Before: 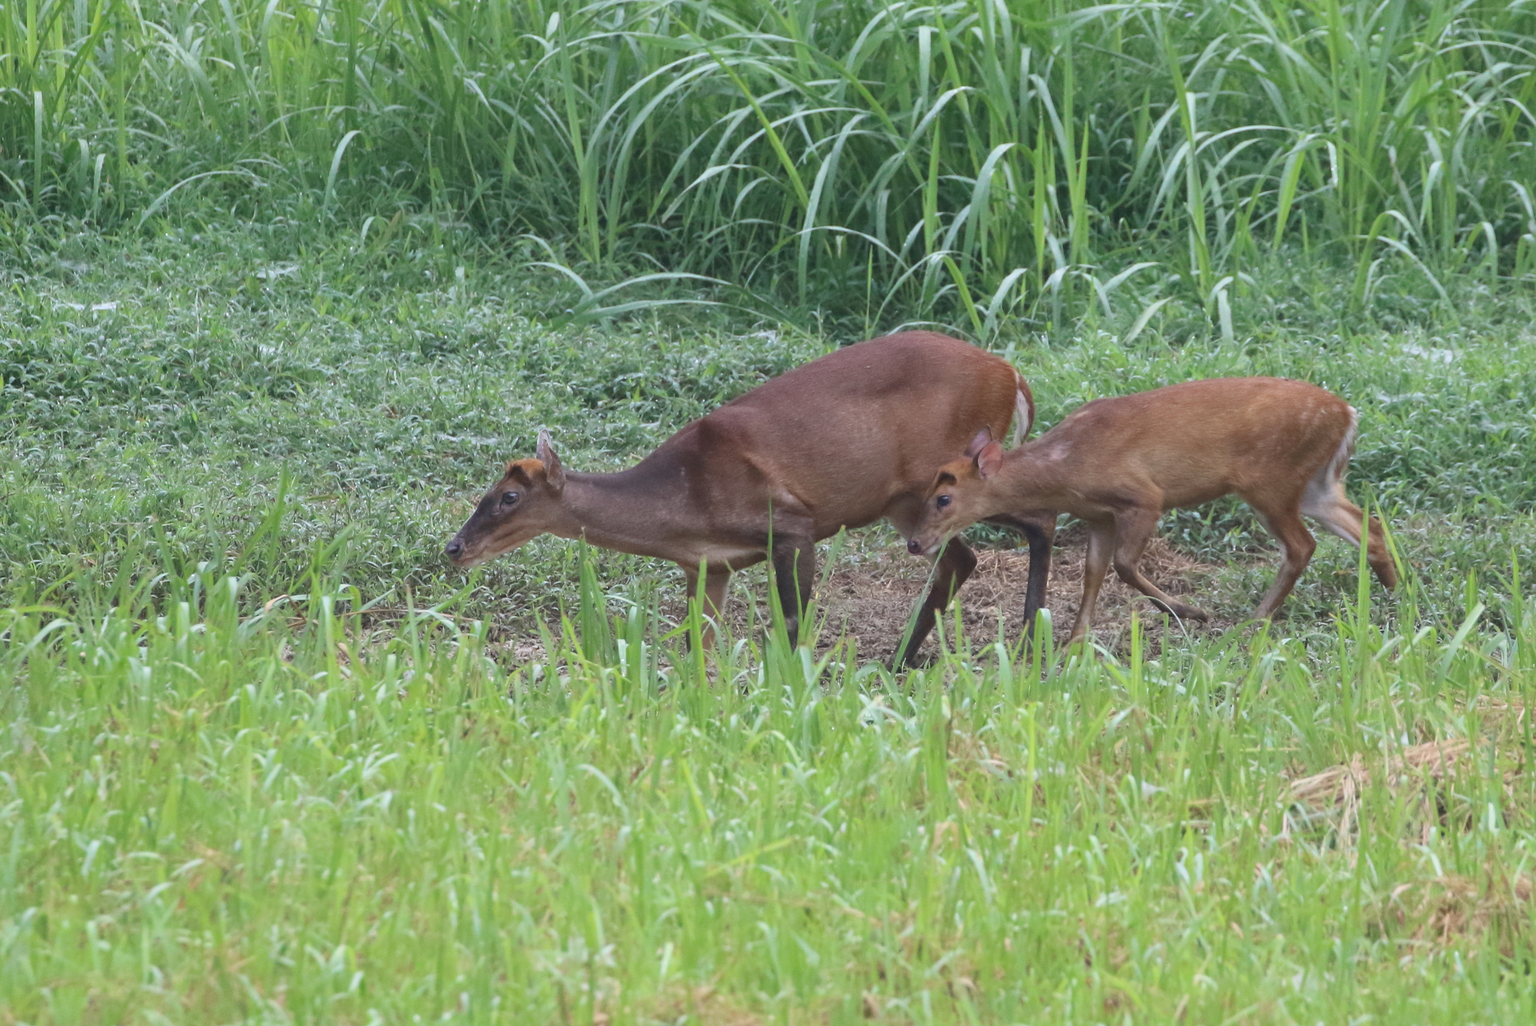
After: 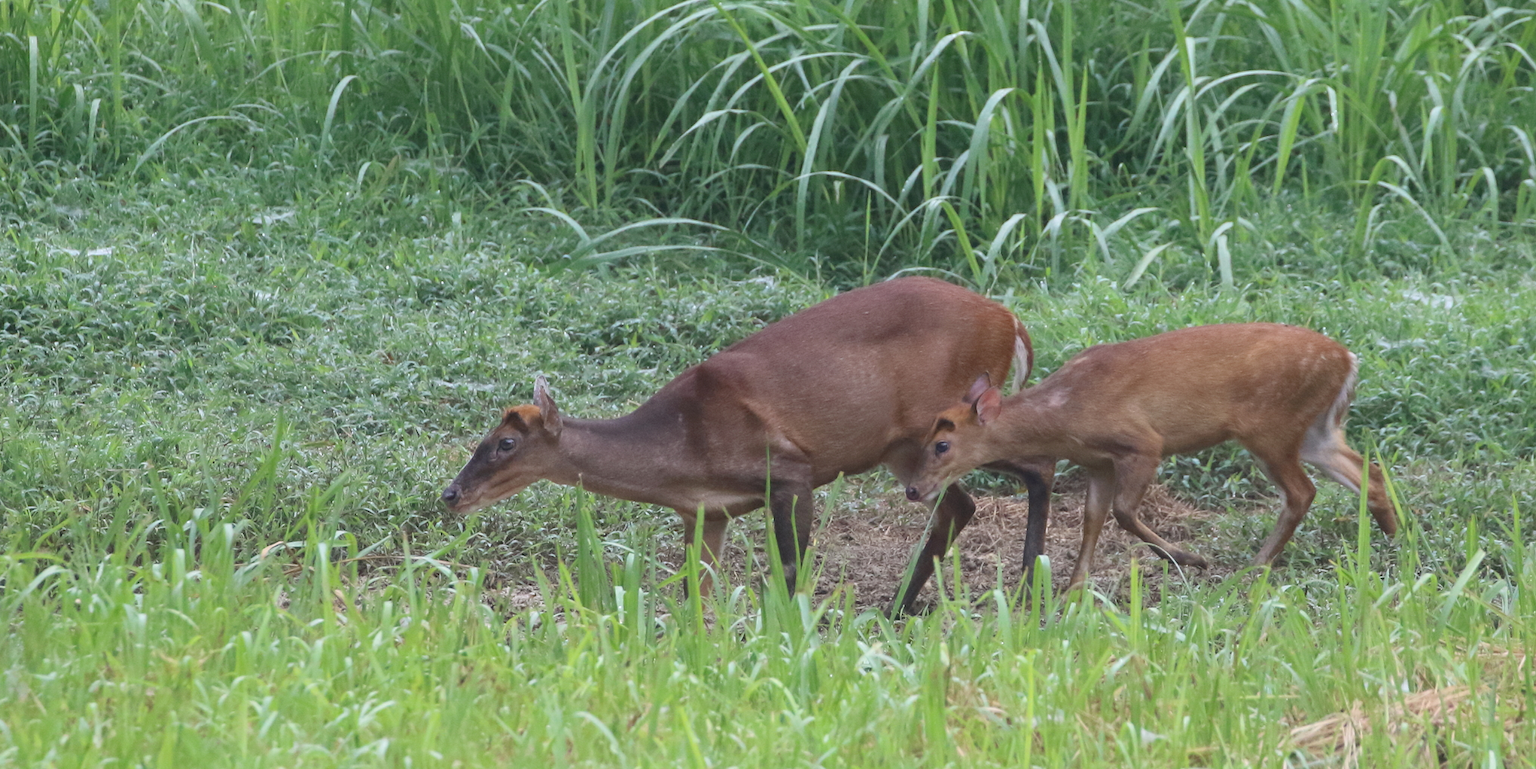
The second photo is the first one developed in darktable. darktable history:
crop: left 0.387%, top 5.469%, bottom 19.809%
white balance: red 1, blue 1
tone equalizer: on, module defaults
